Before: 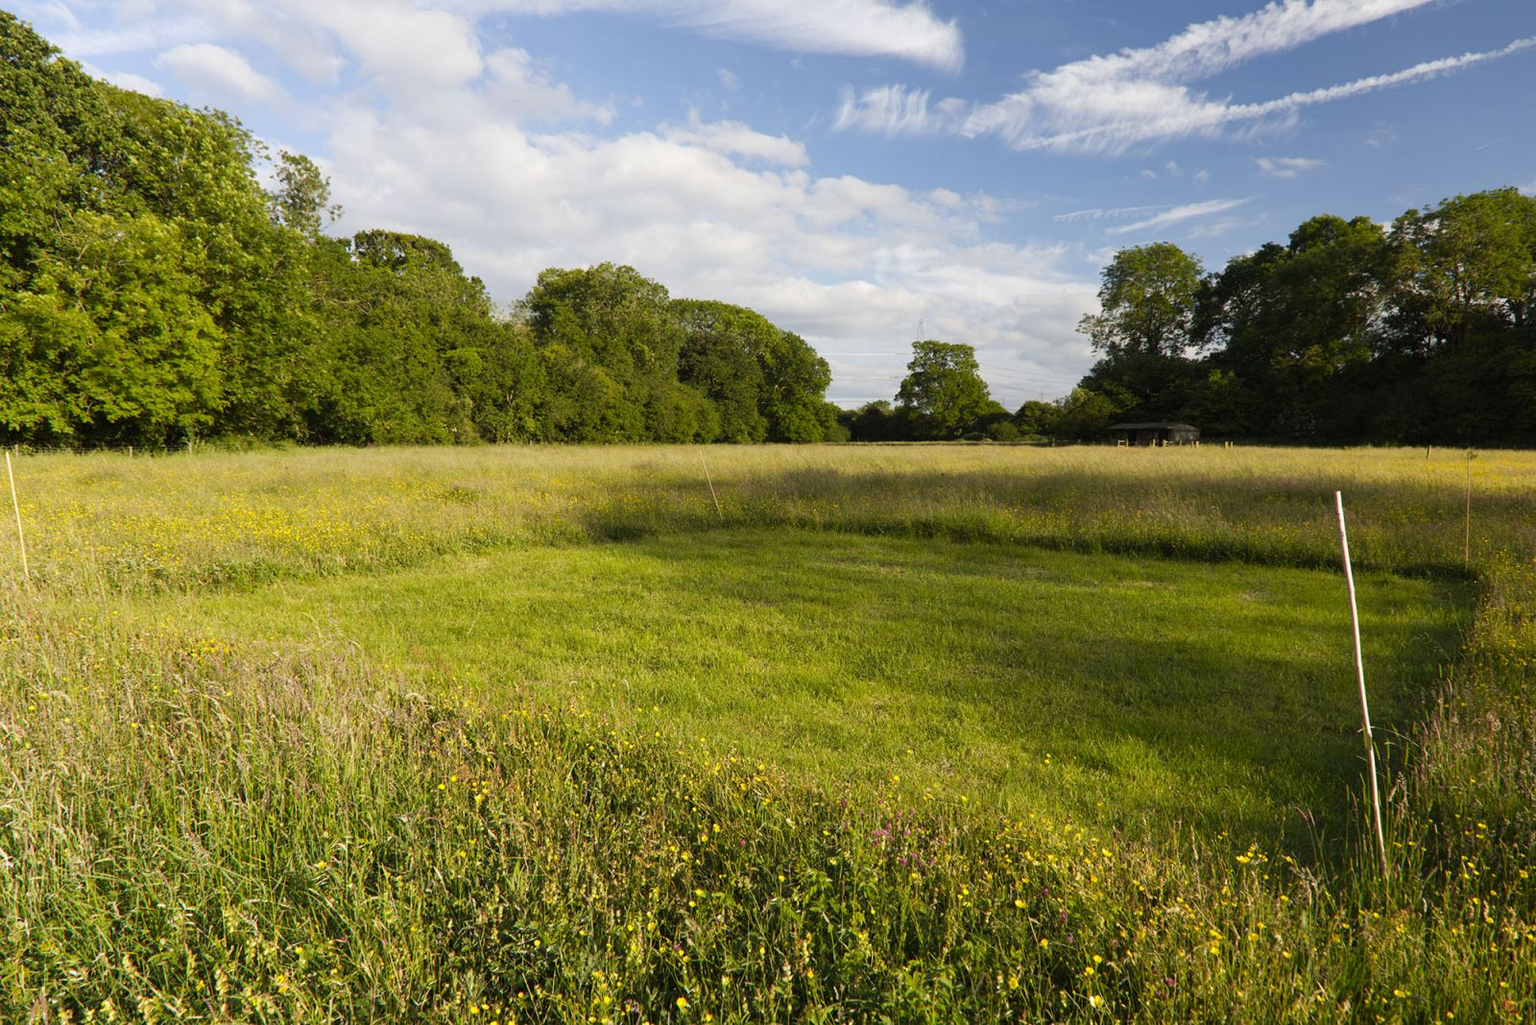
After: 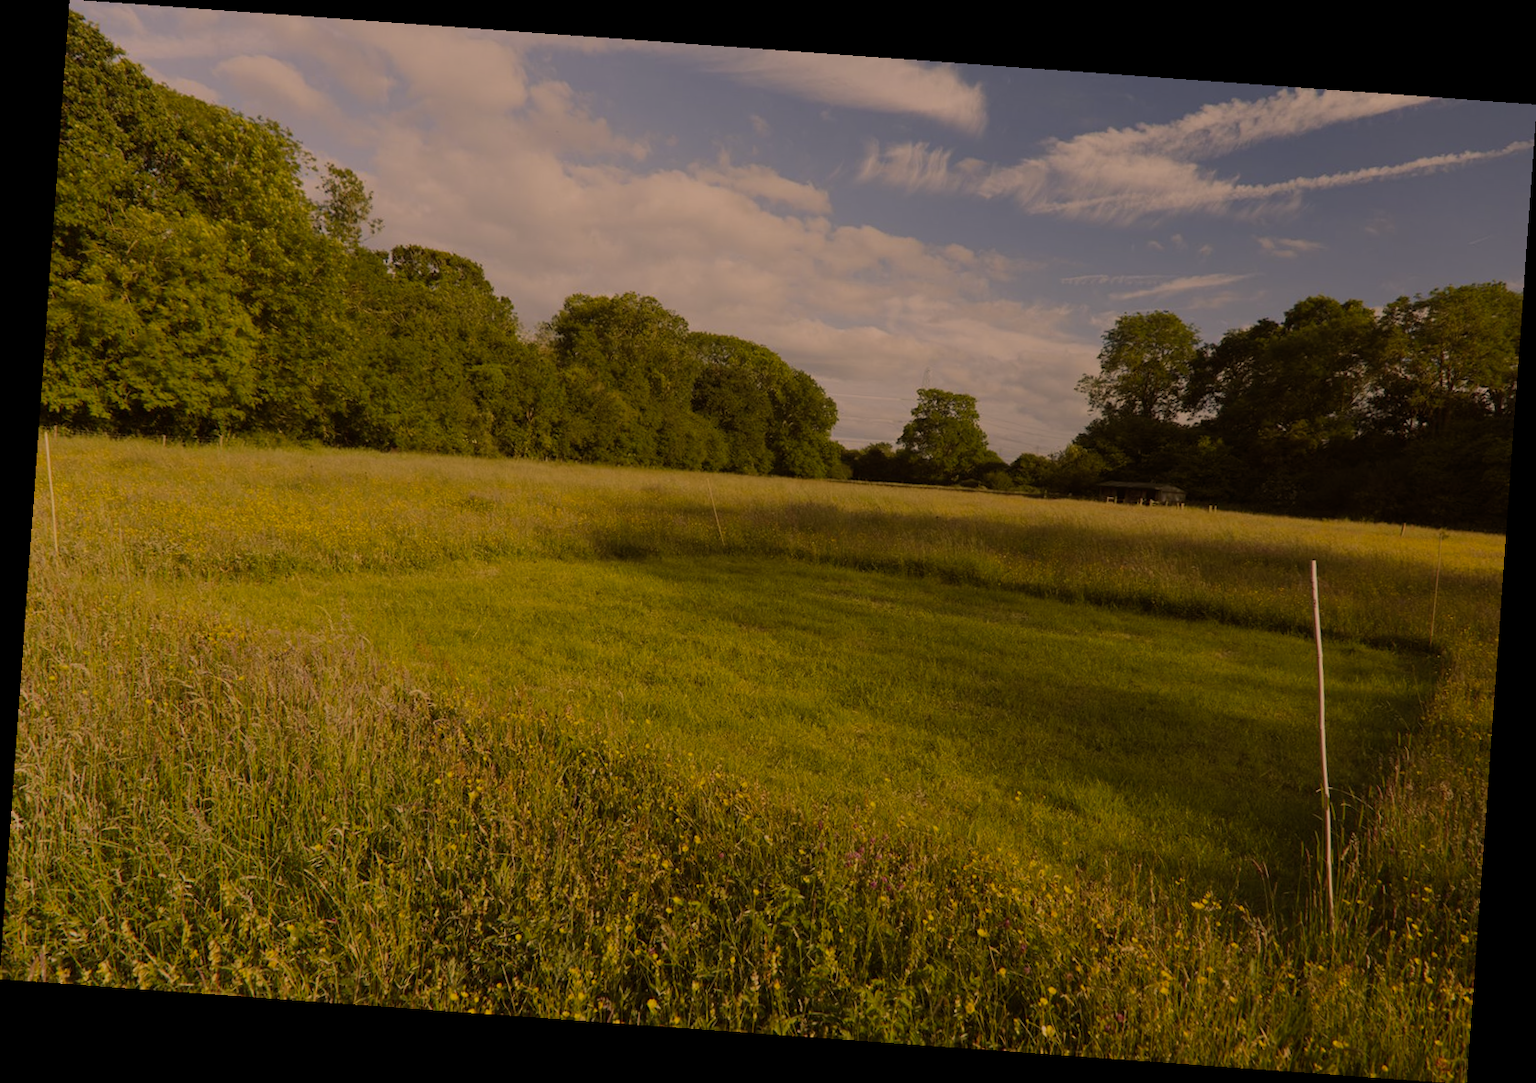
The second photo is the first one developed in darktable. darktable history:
rotate and perspective: rotation 4.1°, automatic cropping off
exposure: exposure -1.468 EV, compensate highlight preservation false
color balance: contrast -0.5%
color balance rgb: shadows lift › luminance -5%, shadows lift › chroma 1.1%, shadows lift › hue 219°, power › luminance 10%, power › chroma 2.83%, power › hue 60°, highlights gain › chroma 4.52%, highlights gain › hue 33.33°, saturation formula JzAzBz (2021)
